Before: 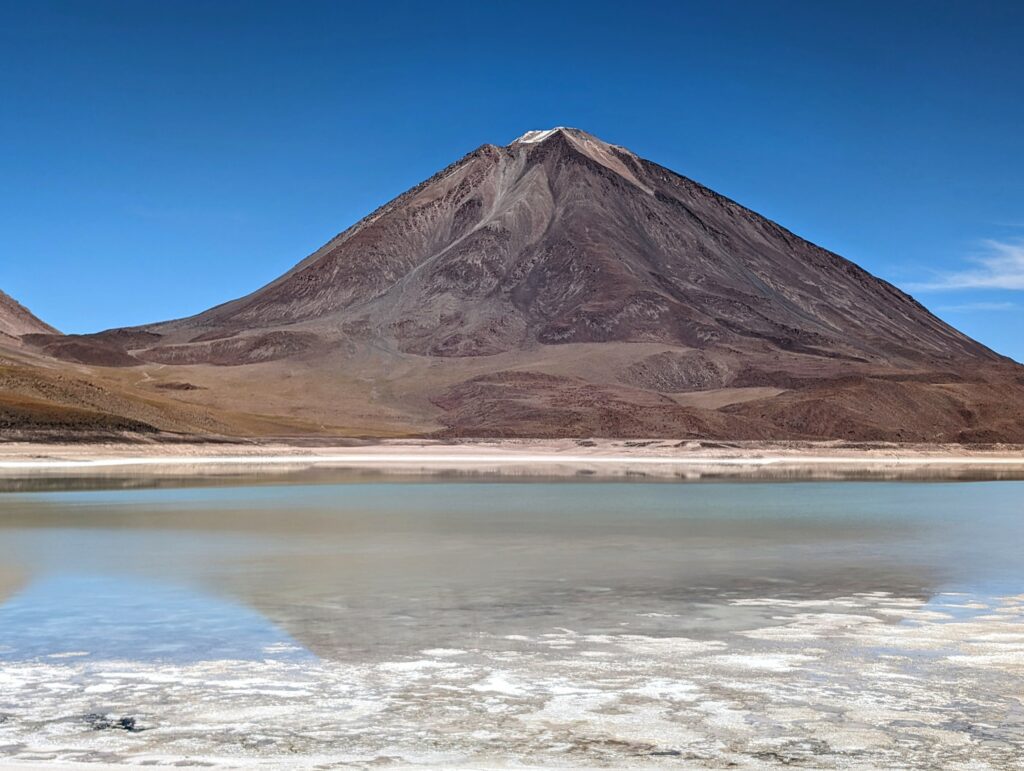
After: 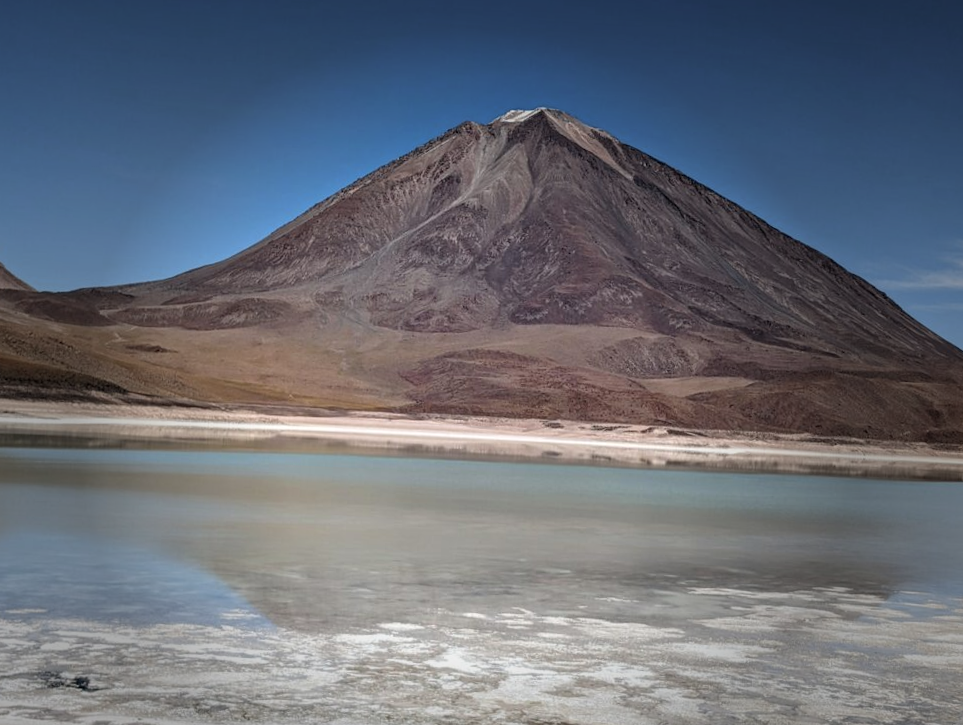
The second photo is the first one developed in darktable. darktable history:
exposure: compensate highlight preservation false
vignetting: fall-off start 39.69%, fall-off radius 41.27%, brightness -0.58, saturation -0.267, center (-0.034, 0.152), unbound false
crop and rotate: angle -2.74°
